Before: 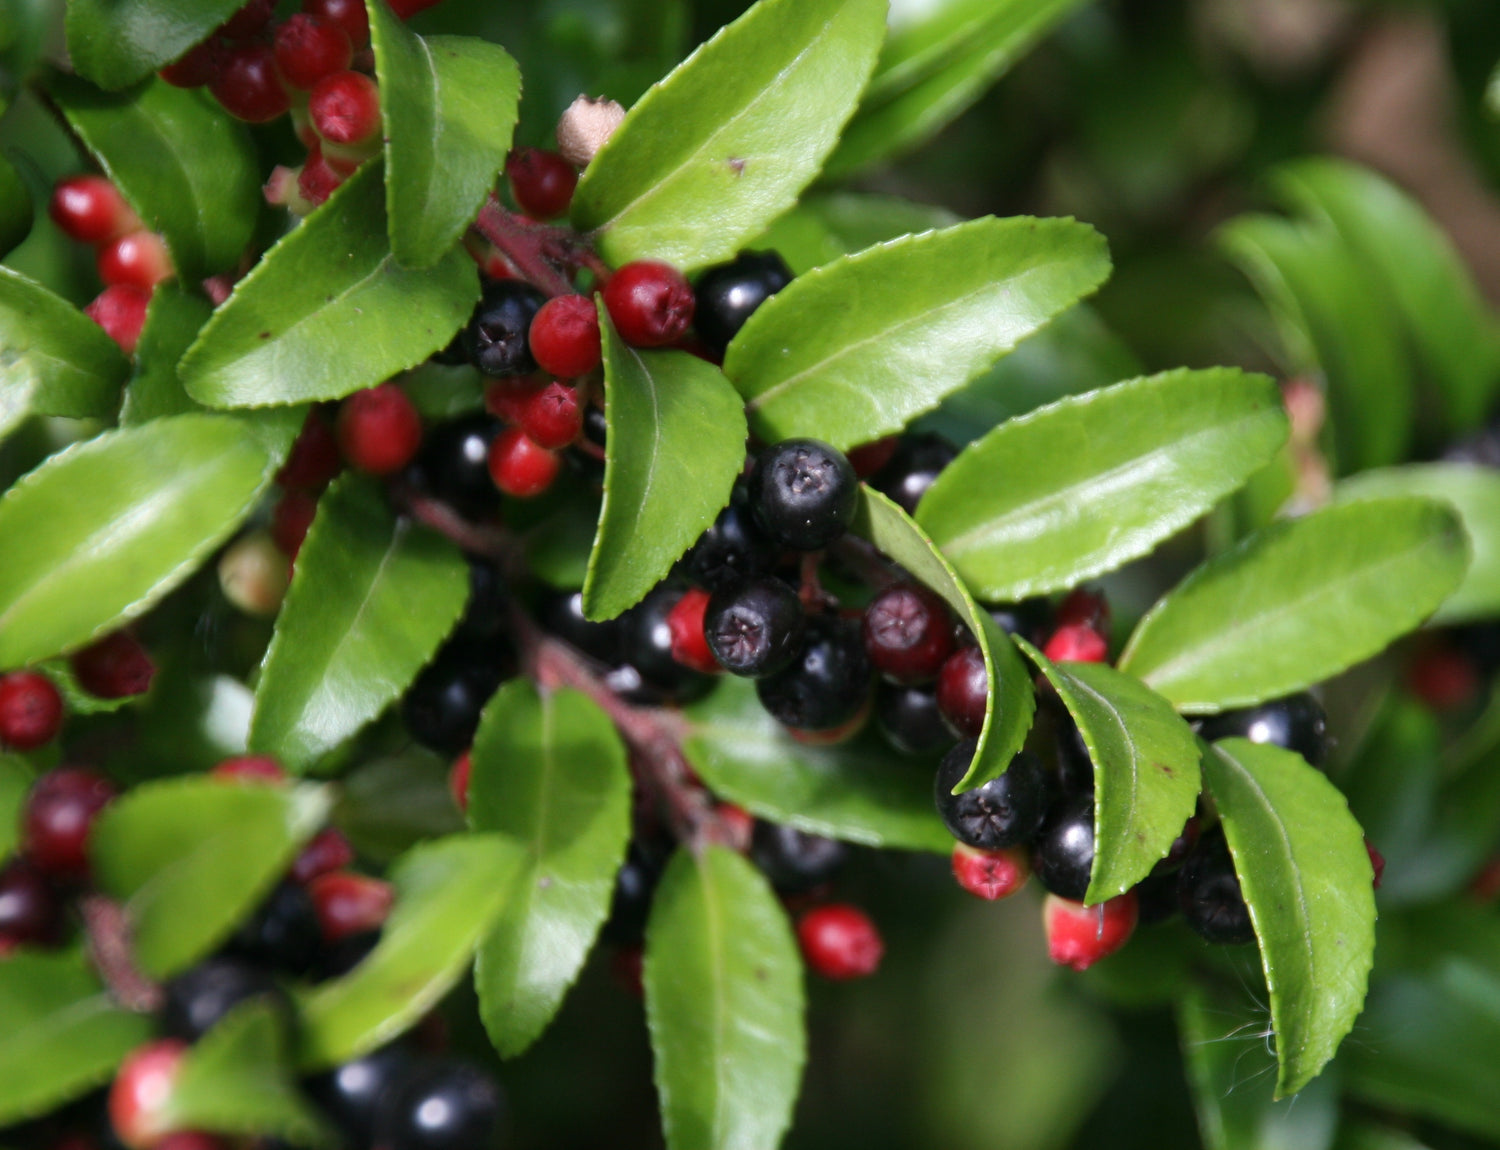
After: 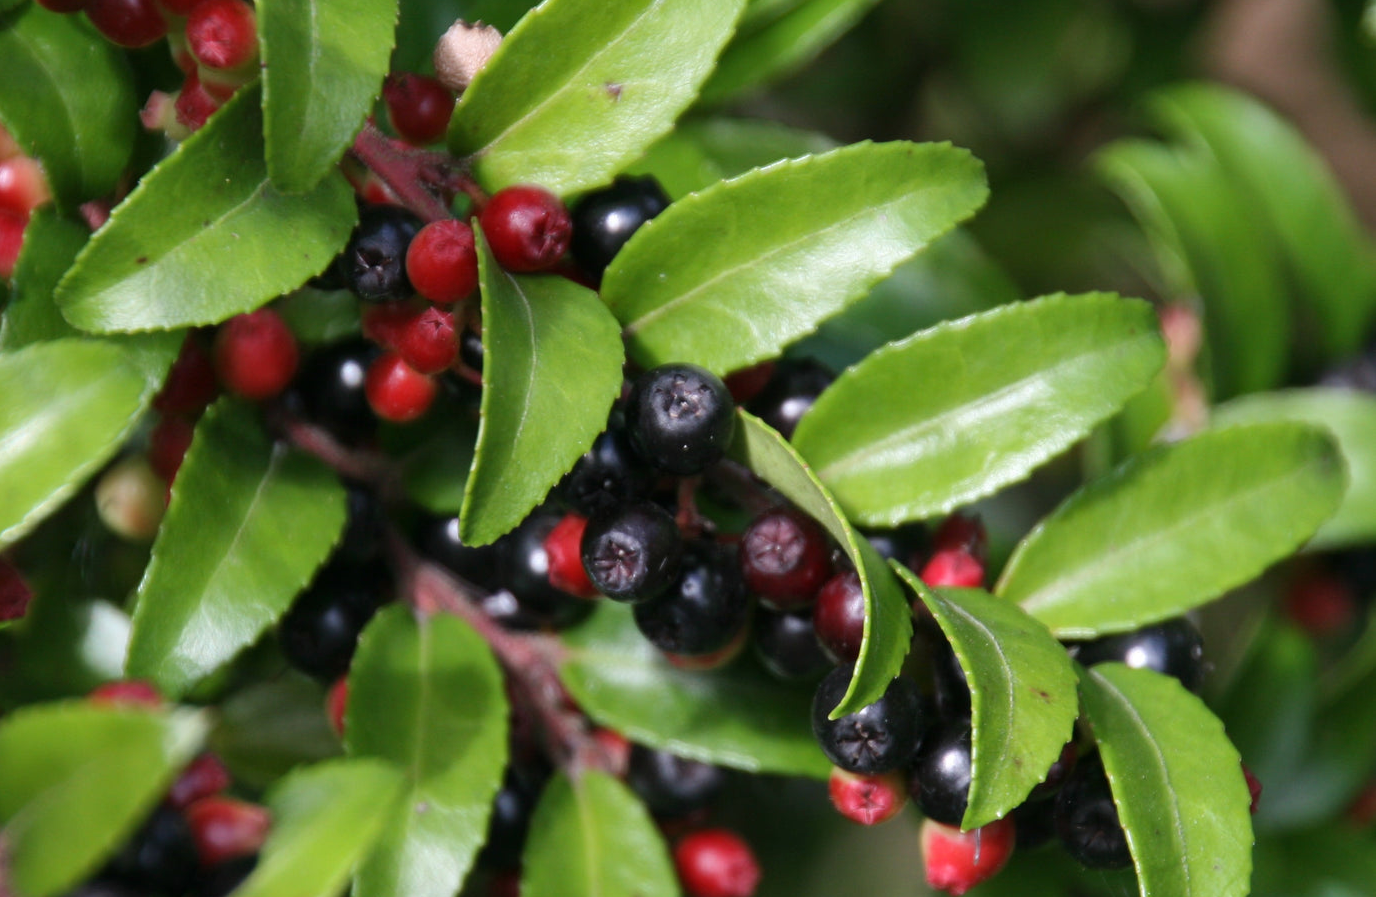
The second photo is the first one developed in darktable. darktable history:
shadows and highlights: shadows 20.79, highlights -81.86, soften with gaussian
crop: left 8.246%, top 6.592%, bottom 15.258%
